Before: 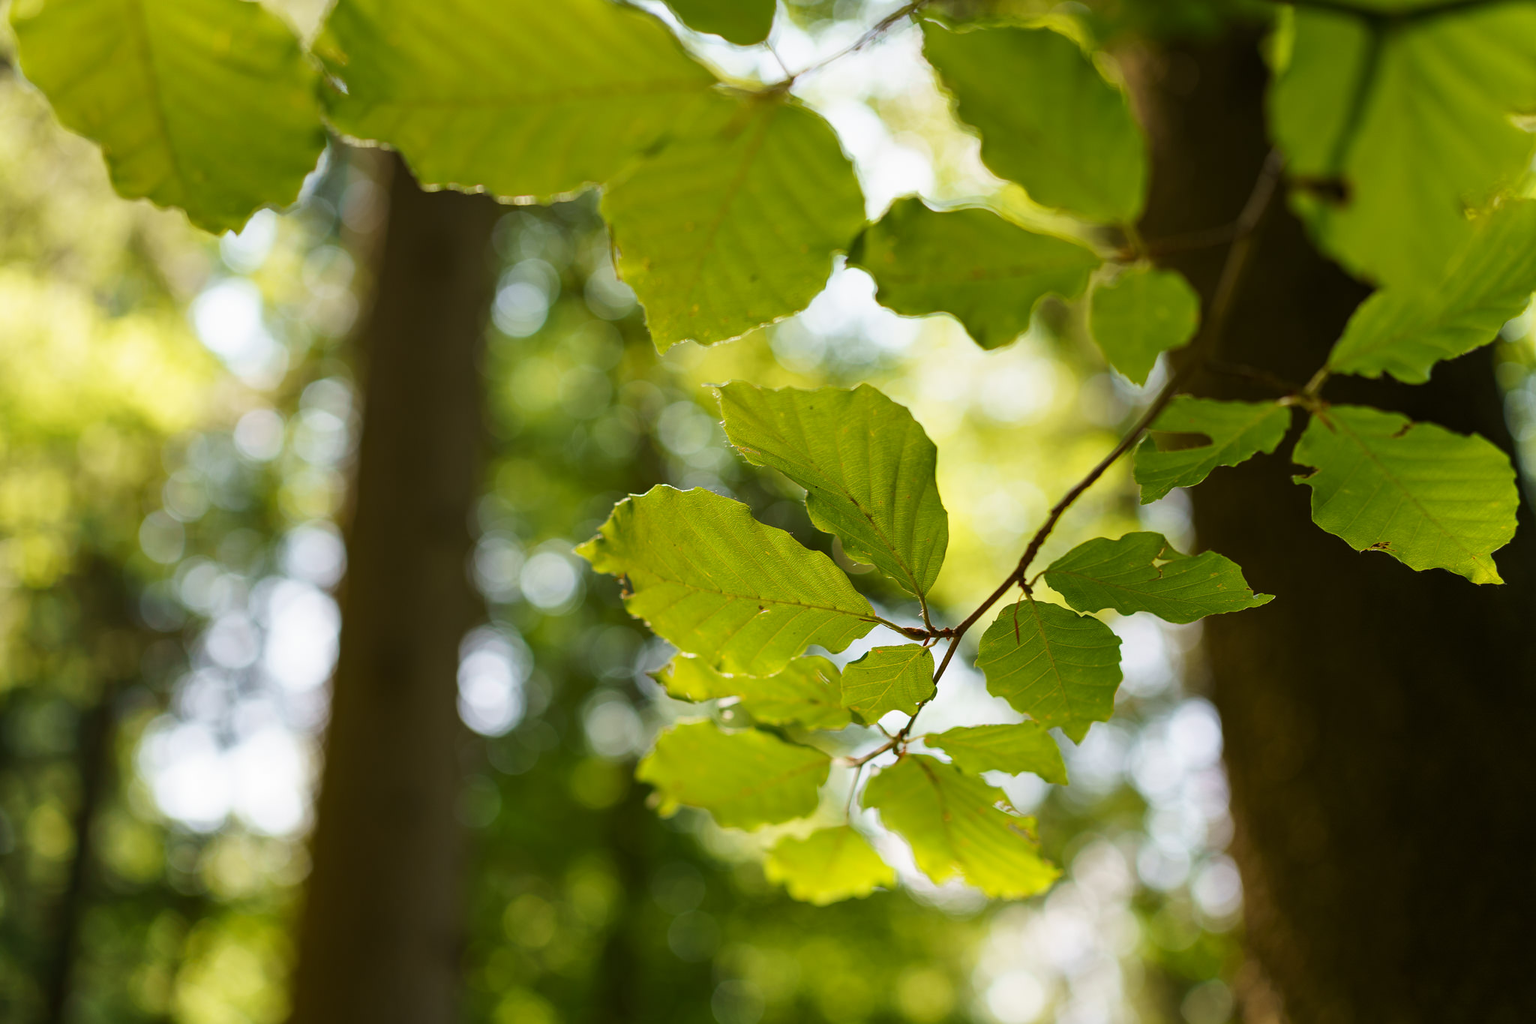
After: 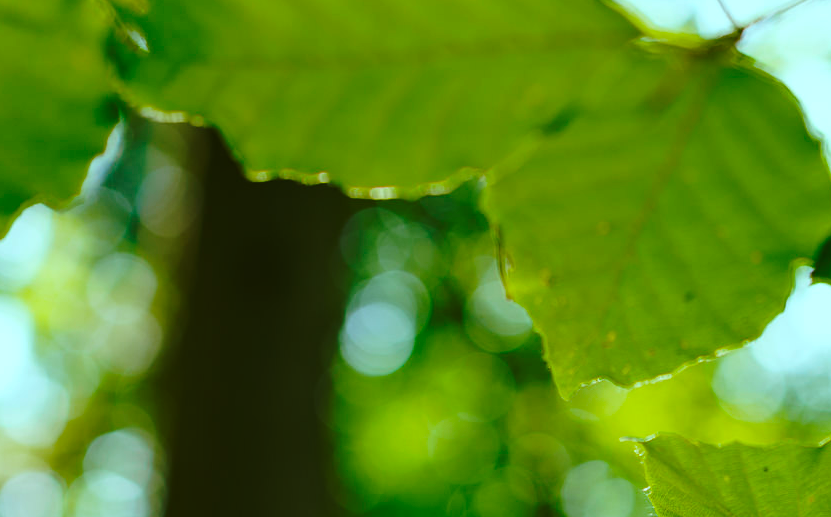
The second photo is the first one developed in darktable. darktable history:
base curve: curves: ch0 [(0, 0) (0.073, 0.04) (0.157, 0.139) (0.492, 0.492) (0.758, 0.758) (1, 1)], preserve colors none
color balance rgb: shadows lift › chroma 11.71%, shadows lift › hue 133.46°, highlights gain › chroma 4%, highlights gain › hue 200.2°, perceptual saturation grading › global saturation 18.05%
shadows and highlights: shadows 35, highlights -35, soften with gaussian
crop: left 15.452%, top 5.459%, right 43.956%, bottom 56.62%
